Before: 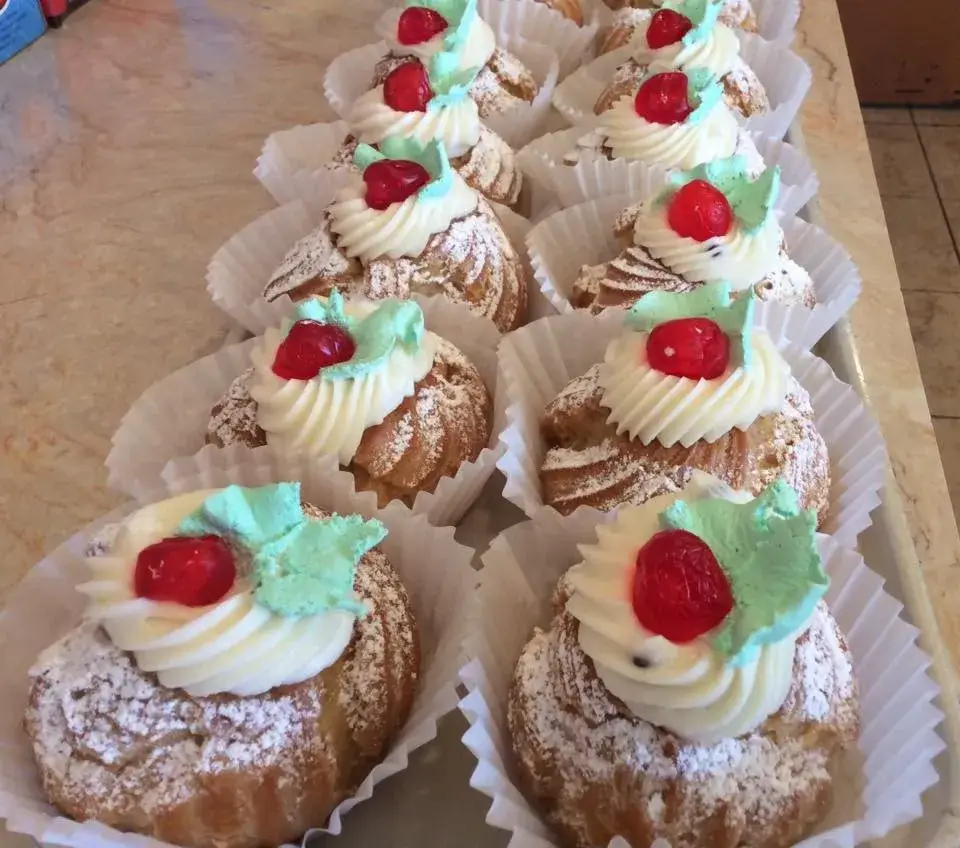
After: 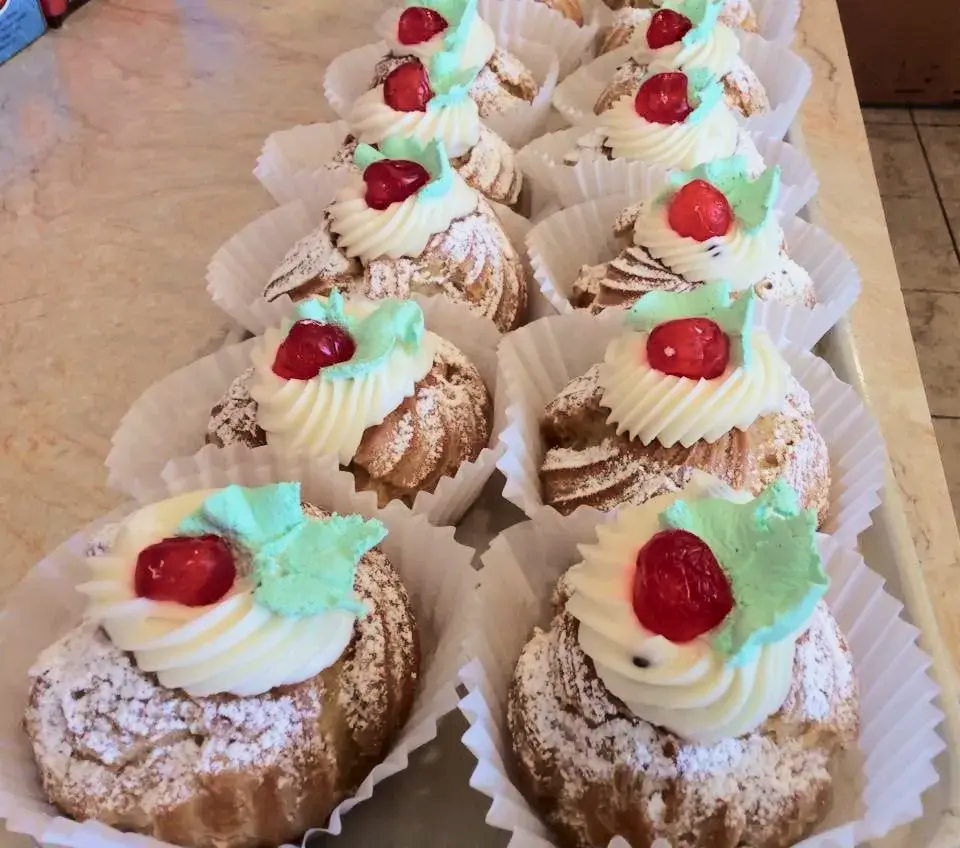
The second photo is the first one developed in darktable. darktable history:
tone curve: curves: ch0 [(0, 0) (0.003, 0.019) (0.011, 0.021) (0.025, 0.023) (0.044, 0.026) (0.069, 0.037) (0.1, 0.059) (0.136, 0.088) (0.177, 0.138) (0.224, 0.199) (0.277, 0.279) (0.335, 0.376) (0.399, 0.481) (0.468, 0.581) (0.543, 0.658) (0.623, 0.735) (0.709, 0.8) (0.801, 0.861) (0.898, 0.928) (1, 1)], color space Lab, independent channels, preserve colors none
velvia: strength 14.51%
exposure: exposure -0.298 EV, compensate exposure bias true, compensate highlight preservation false
